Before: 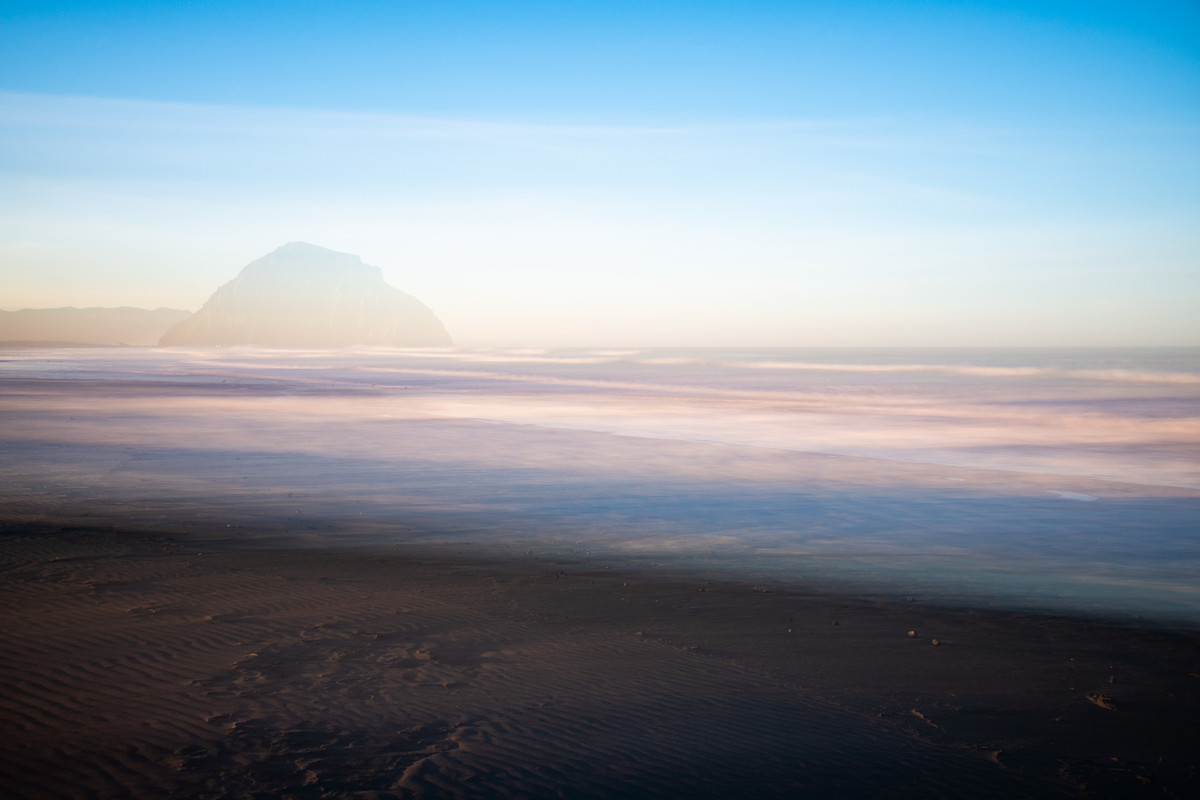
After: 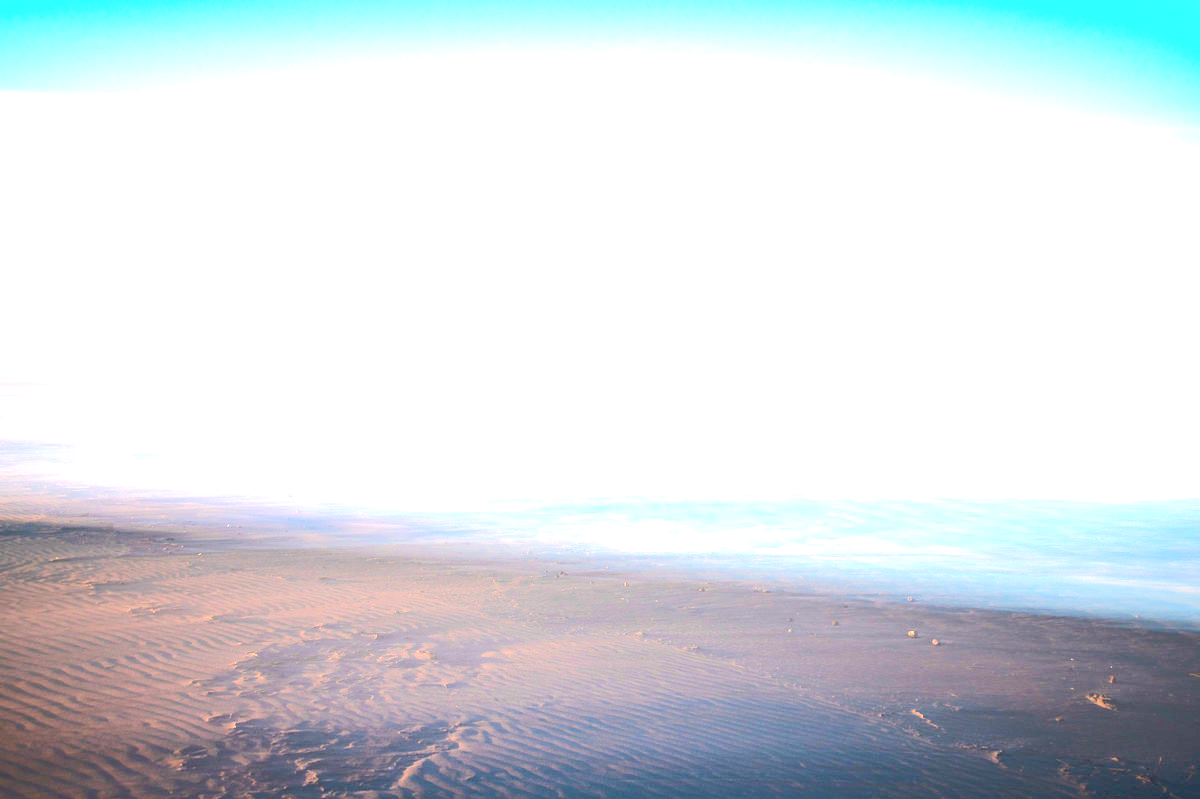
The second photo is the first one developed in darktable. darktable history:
crop: bottom 0.053%
local contrast: highlights 70%, shadows 69%, detail 84%, midtone range 0.323
exposure: exposure 2.192 EV, compensate exposure bias true, compensate highlight preservation false
tone equalizer: -8 EV 1.97 EV, -7 EV 1.97 EV, -6 EV 1.98 EV, -5 EV 1.96 EV, -4 EV 1.96 EV, -3 EV 1.49 EV, -2 EV 0.978 EV, -1 EV 0.521 EV, edges refinement/feathering 500, mask exposure compensation -1.57 EV, preserve details no
